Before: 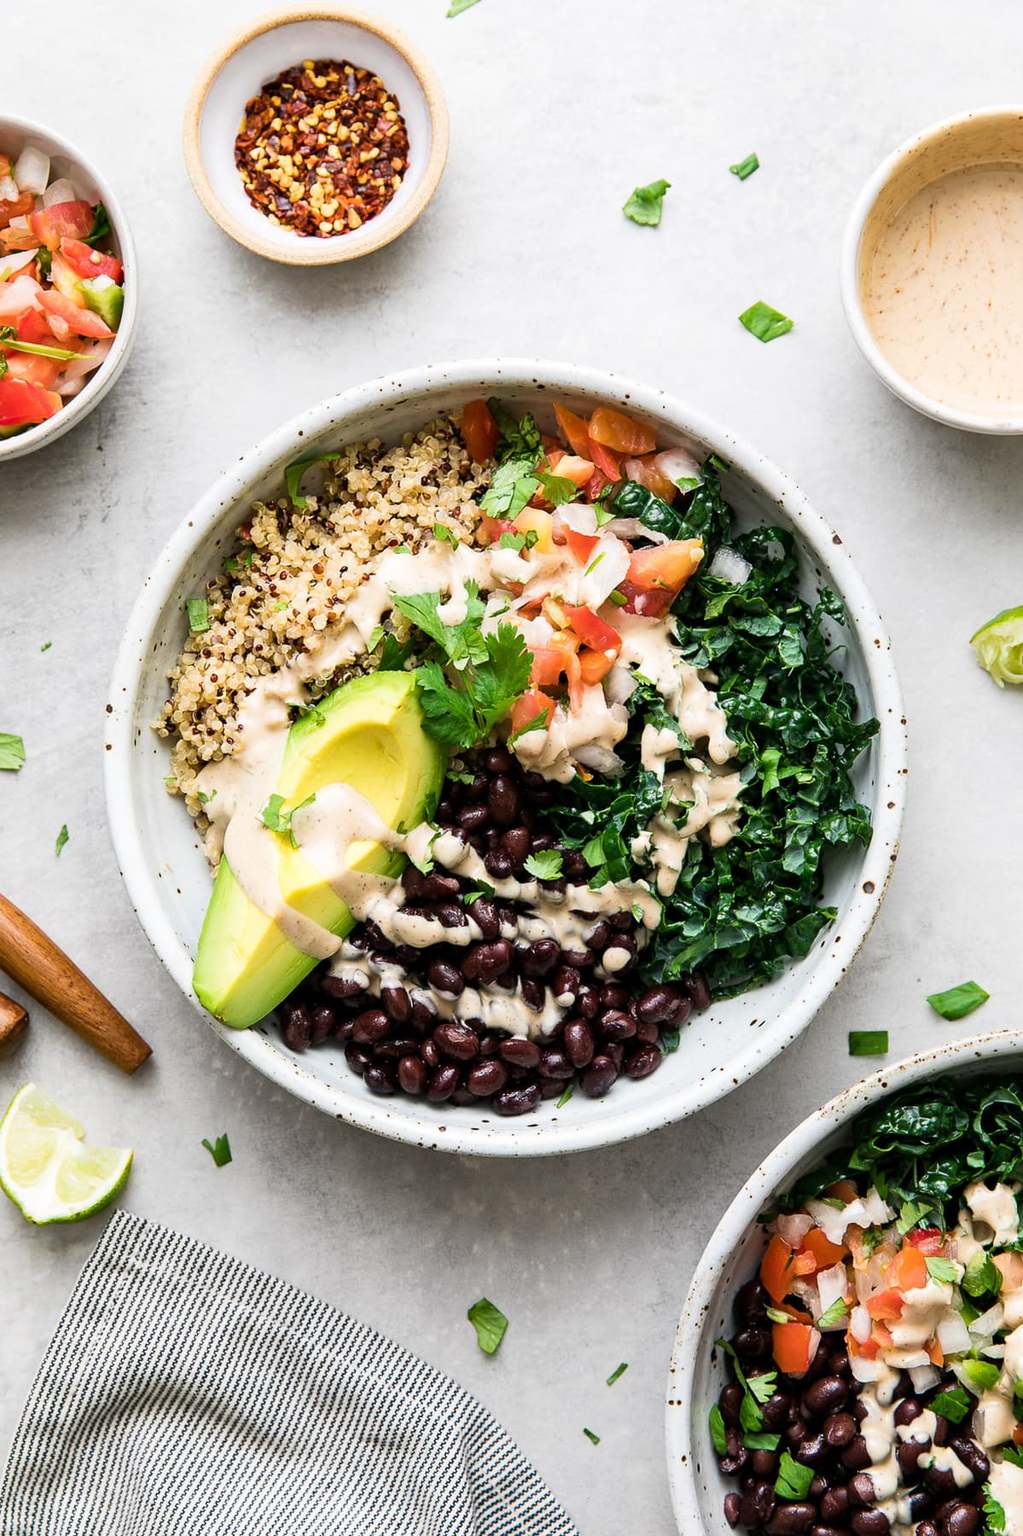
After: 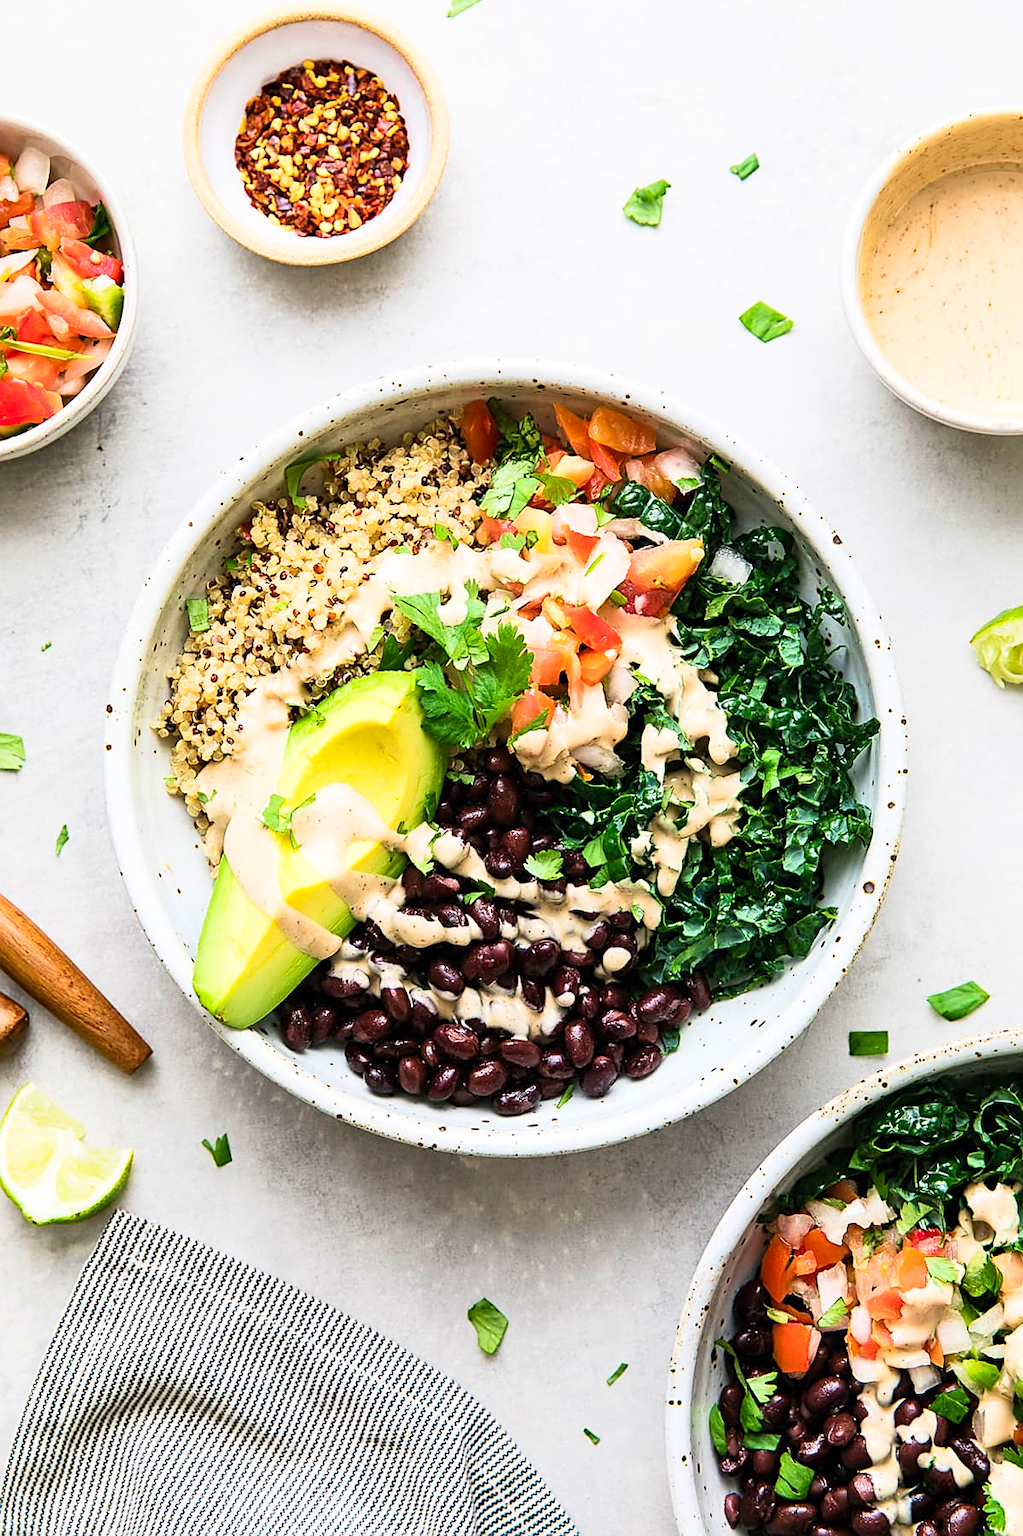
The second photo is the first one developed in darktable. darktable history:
contrast brightness saturation: contrast 0.2, brightness 0.165, saturation 0.224
sharpen: on, module defaults
velvia: on, module defaults
